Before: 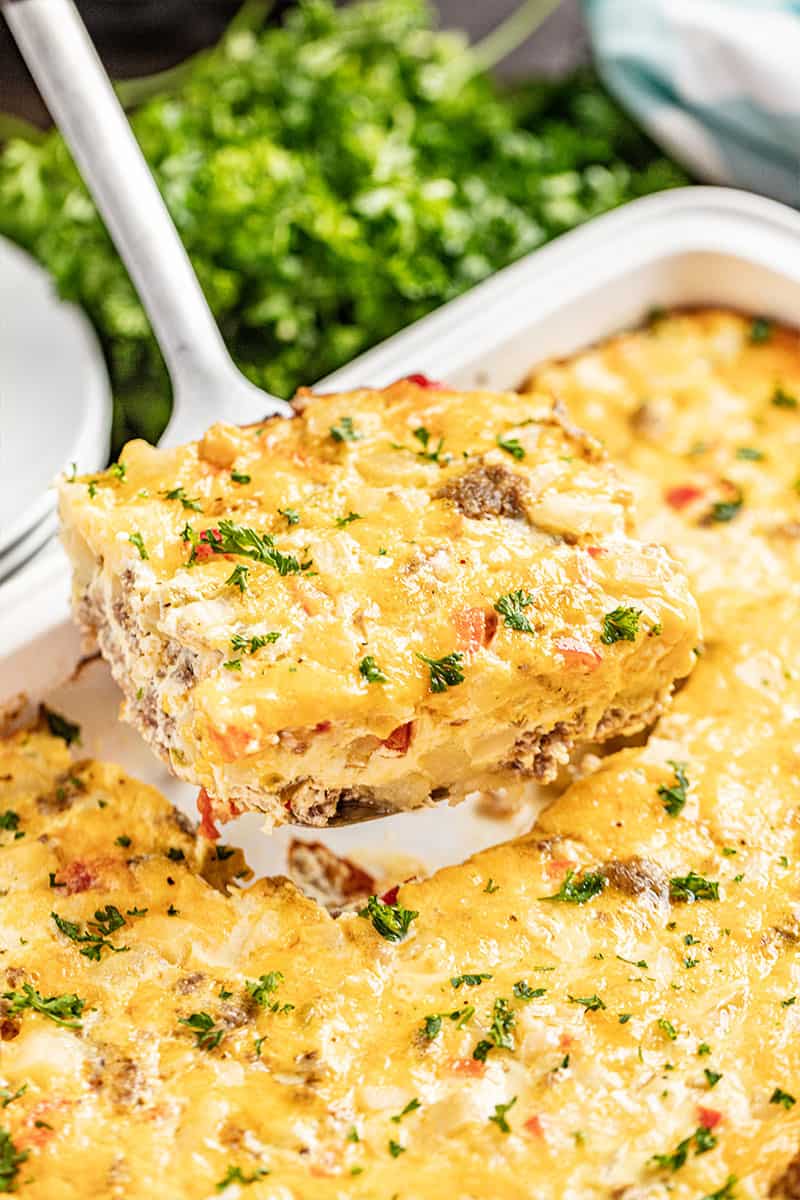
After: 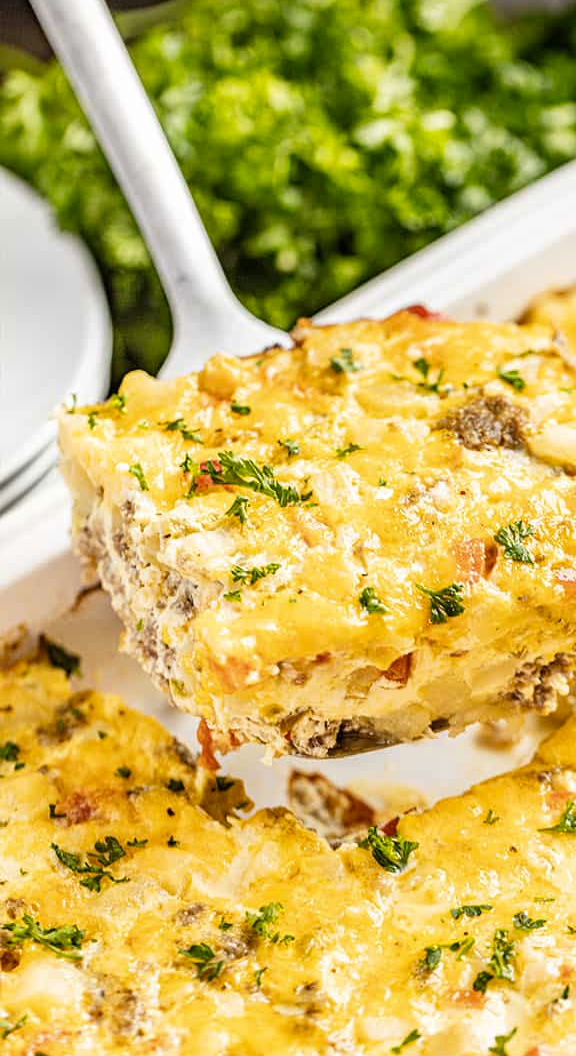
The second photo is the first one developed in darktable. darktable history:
crop: top 5.803%, right 27.864%, bottom 5.804%
color contrast: green-magenta contrast 0.8, blue-yellow contrast 1.1, unbound 0
